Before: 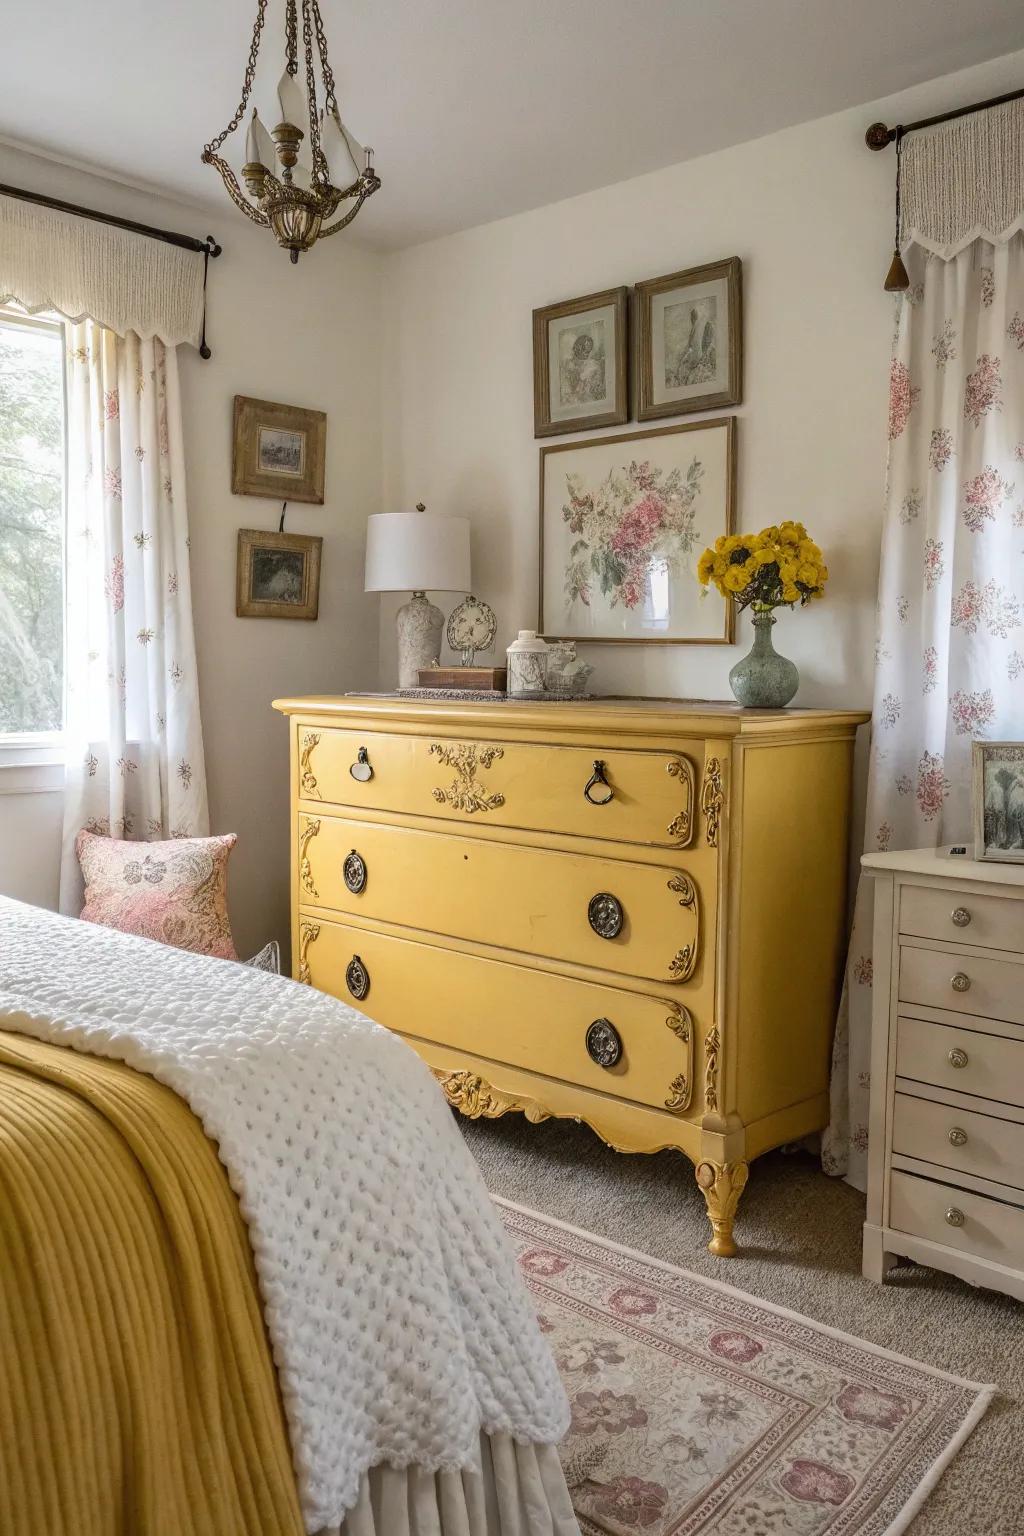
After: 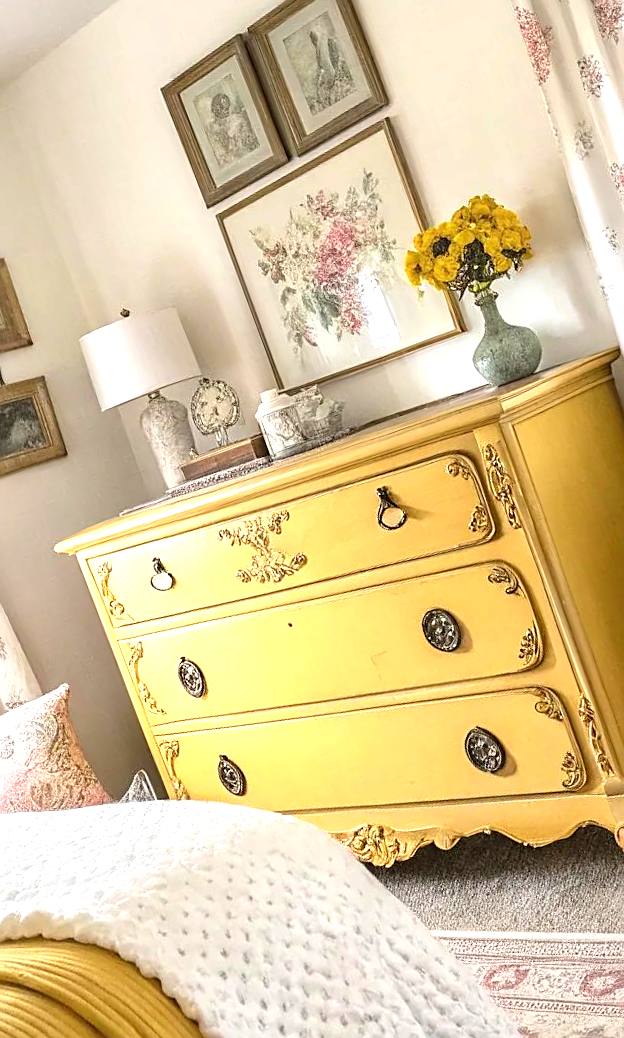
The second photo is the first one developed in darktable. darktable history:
crop and rotate: angle 20.56°, left 6.948%, right 3.815%, bottom 1.064%
exposure: exposure 1.059 EV, compensate highlight preservation false
sharpen: on, module defaults
tone equalizer: edges refinement/feathering 500, mask exposure compensation -1.57 EV, preserve details no
